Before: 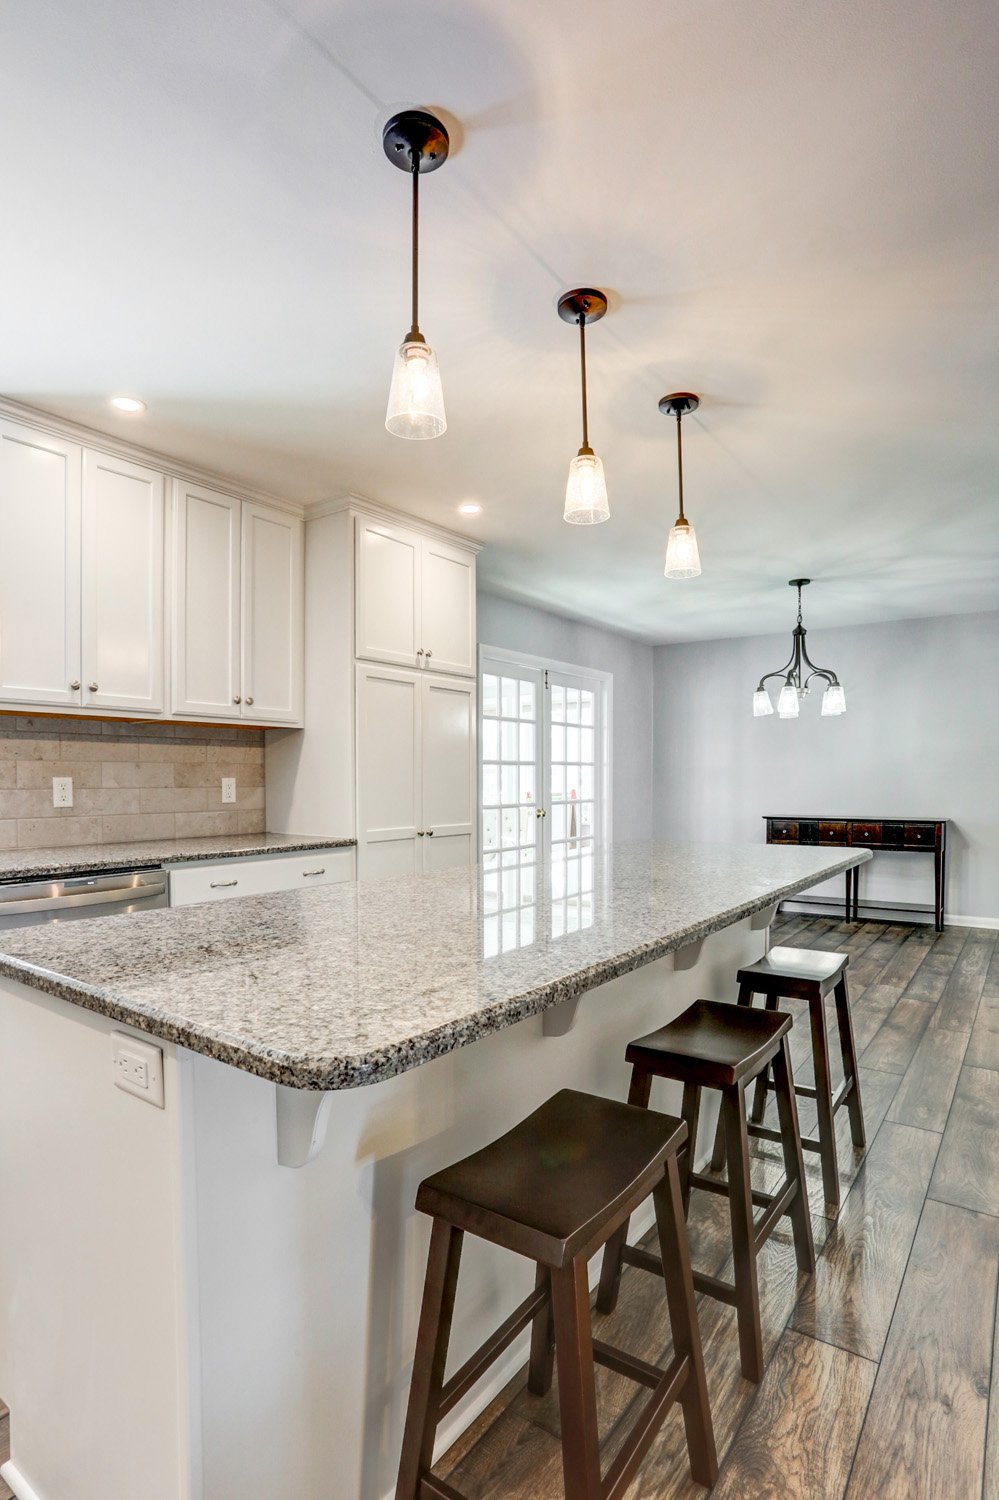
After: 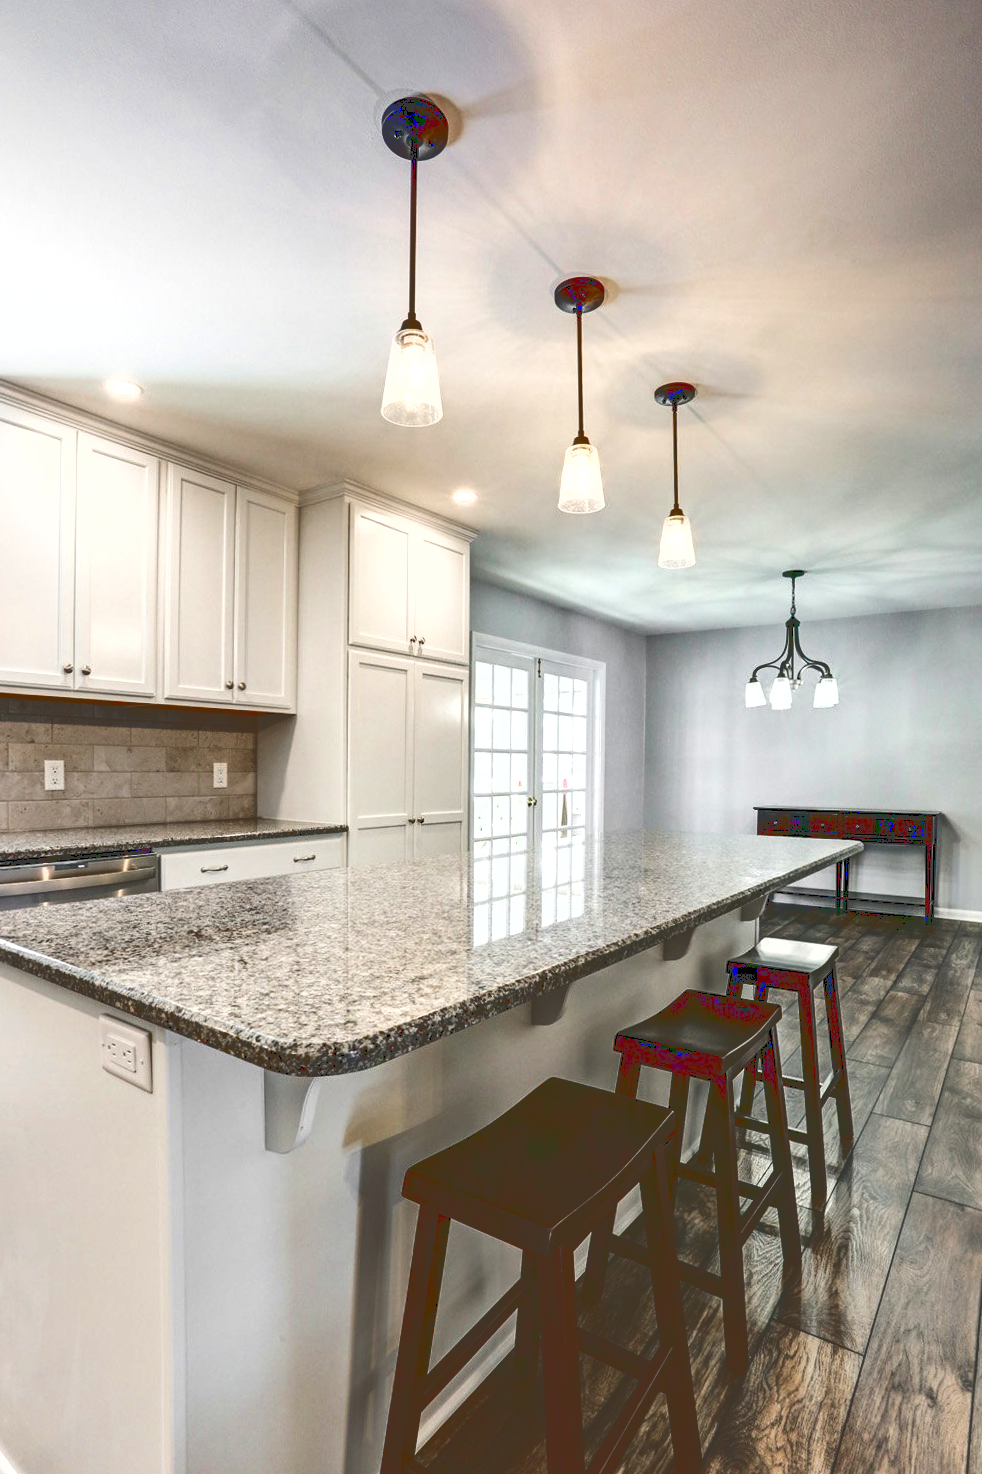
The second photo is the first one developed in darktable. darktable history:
crop and rotate: angle -0.658°
velvia: on, module defaults
base curve: curves: ch0 [(0, 0.036) (0.083, 0.04) (0.804, 1)]
